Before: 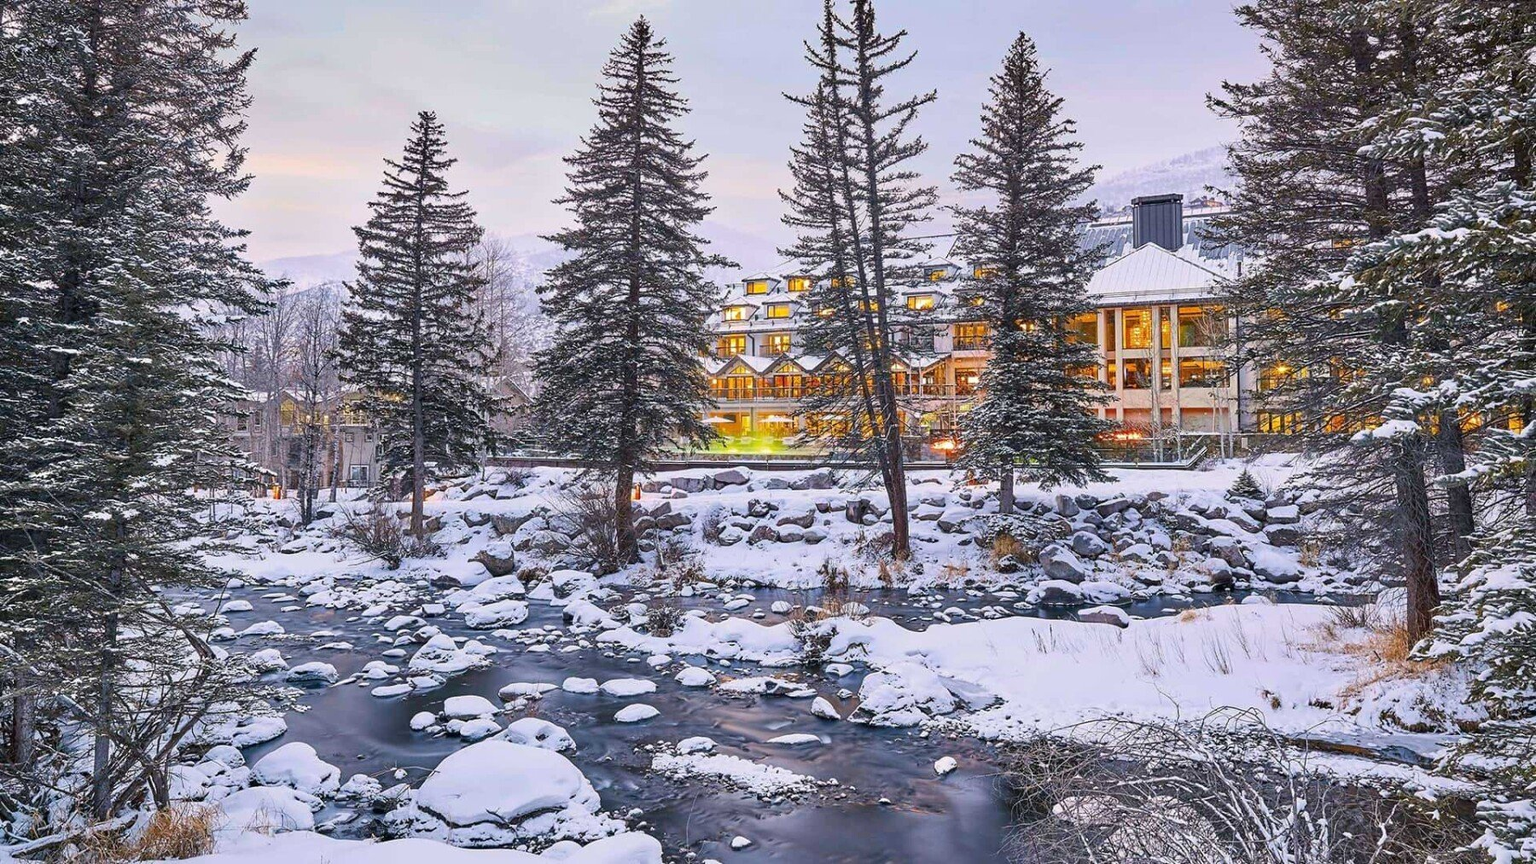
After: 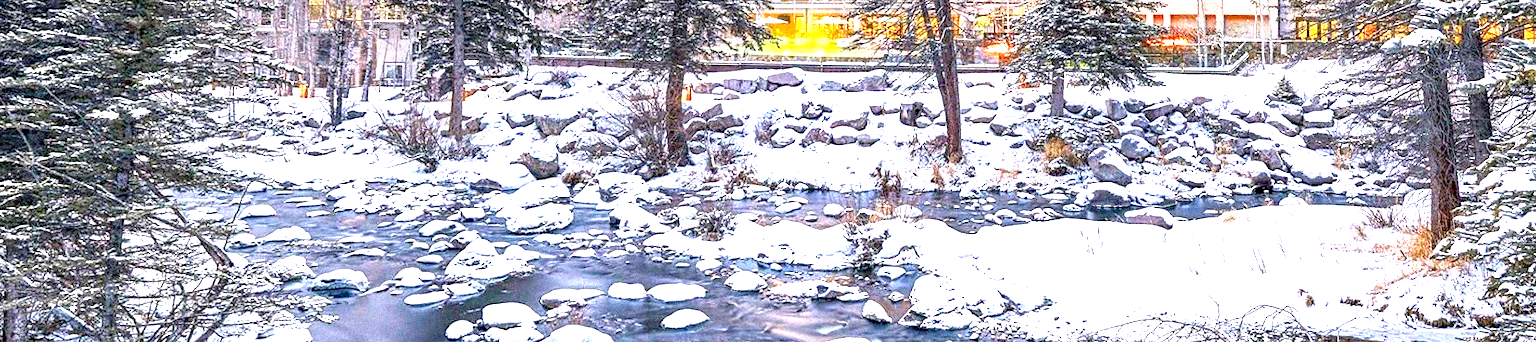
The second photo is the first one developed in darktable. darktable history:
rotate and perspective: rotation 0.679°, lens shift (horizontal) 0.136, crop left 0.009, crop right 0.991, crop top 0.078, crop bottom 0.95
crop: top 45.551%, bottom 12.262%
local contrast: on, module defaults
exposure: black level correction 0.009, exposure 1.425 EV, compensate highlight preservation false
grain: strength 35%, mid-tones bias 0%
